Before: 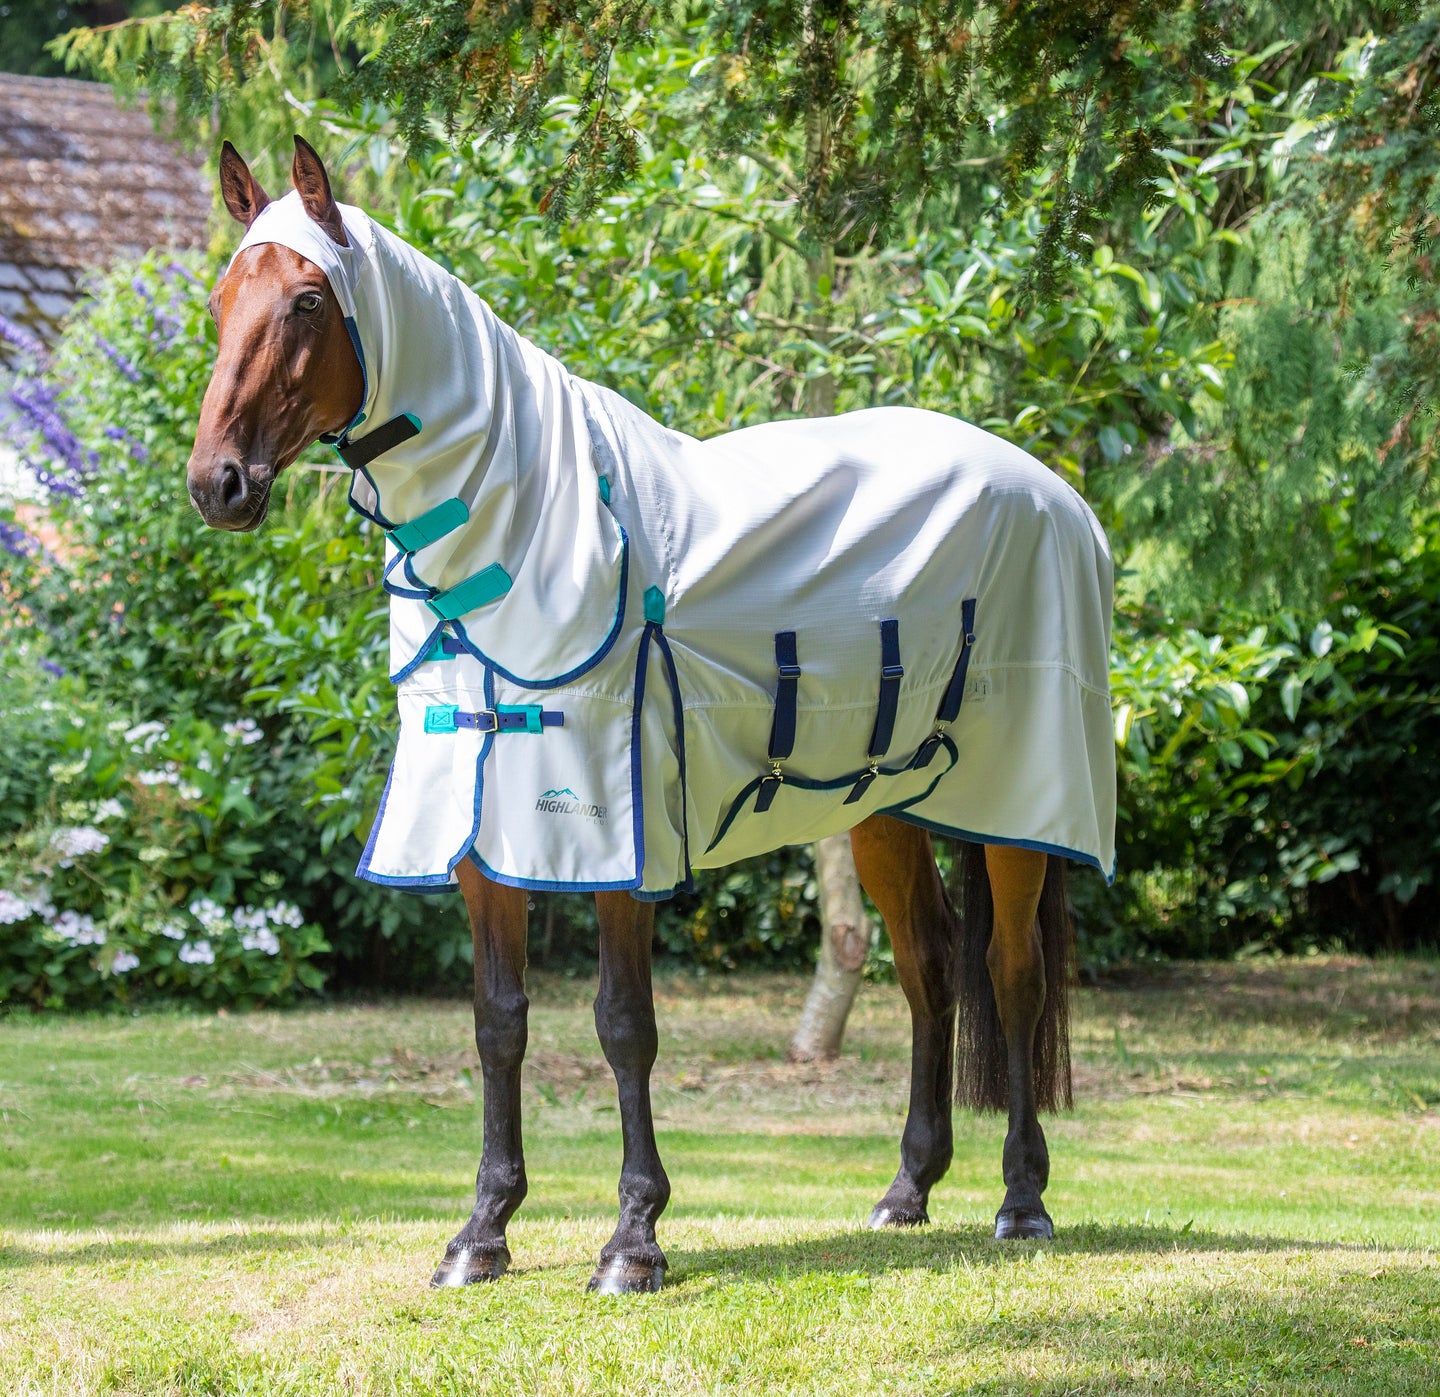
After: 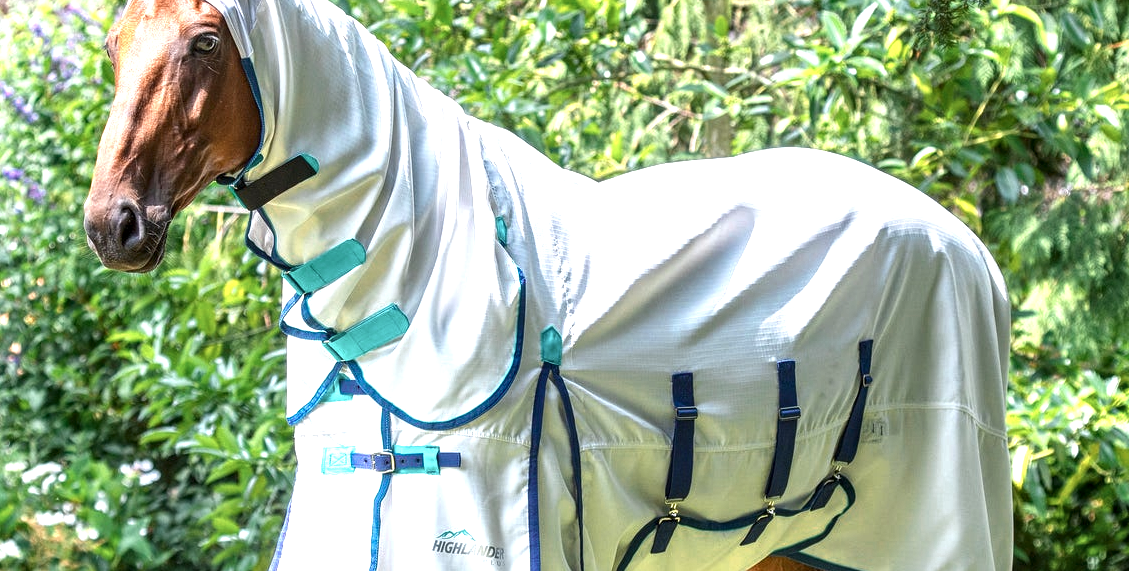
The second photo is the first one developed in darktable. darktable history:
color zones: curves: ch0 [(0.018, 0.548) (0.197, 0.654) (0.425, 0.447) (0.605, 0.658) (0.732, 0.579)]; ch1 [(0.105, 0.531) (0.224, 0.531) (0.386, 0.39) (0.618, 0.456) (0.732, 0.456) (0.956, 0.421)]; ch2 [(0.039, 0.583) (0.215, 0.465) (0.399, 0.544) (0.465, 0.548) (0.614, 0.447) (0.724, 0.43) (0.882, 0.623) (0.956, 0.632)]
local contrast: on, module defaults
contrast brightness saturation: brightness -0.095
exposure: black level correction 0, exposure 0.692 EV, compensate exposure bias true, compensate highlight preservation false
crop: left 7.162%, top 18.574%, right 14.411%, bottom 40.526%
